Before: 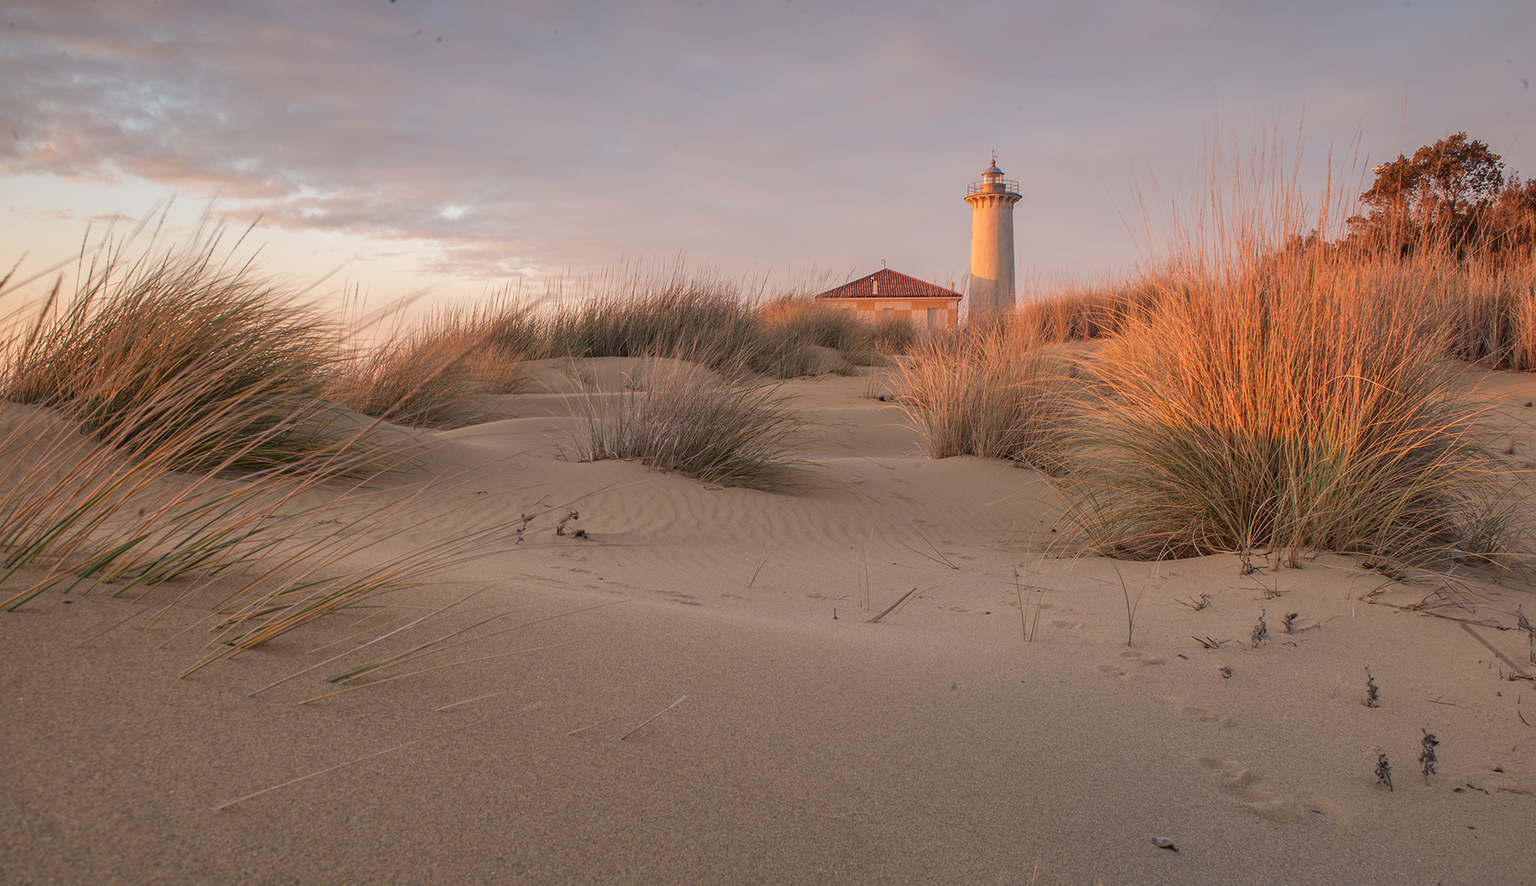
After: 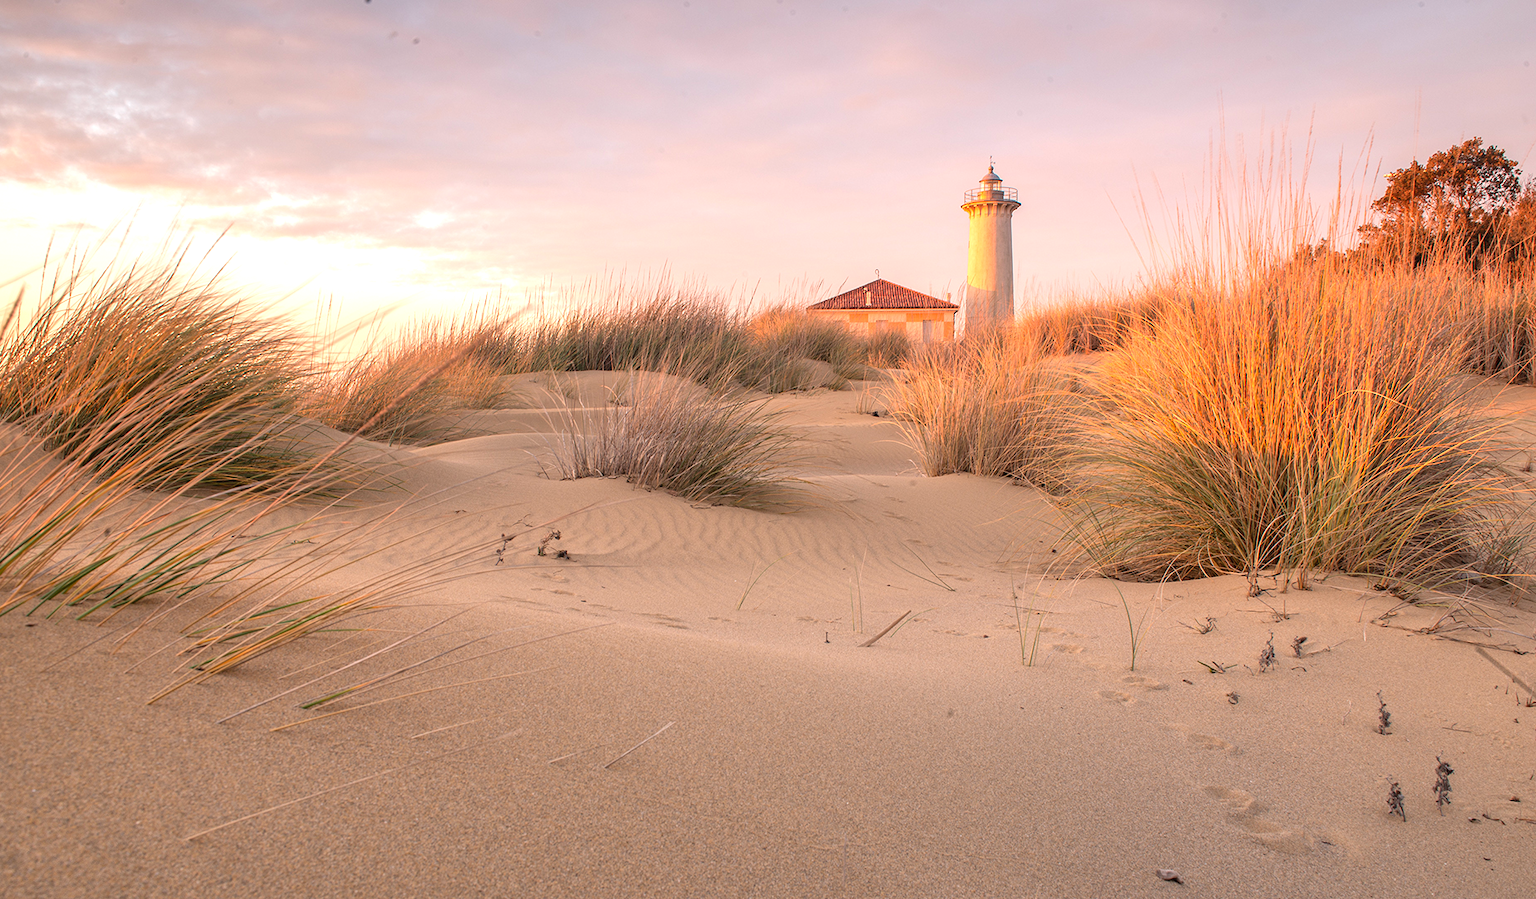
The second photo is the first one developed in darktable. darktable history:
exposure: black level correction 0, exposure 0.9 EV, compensate highlight preservation false
crop and rotate: left 2.536%, right 1.107%, bottom 2.246%
color correction: highlights a* 5.81, highlights b* 4.84
white balance: emerald 1
